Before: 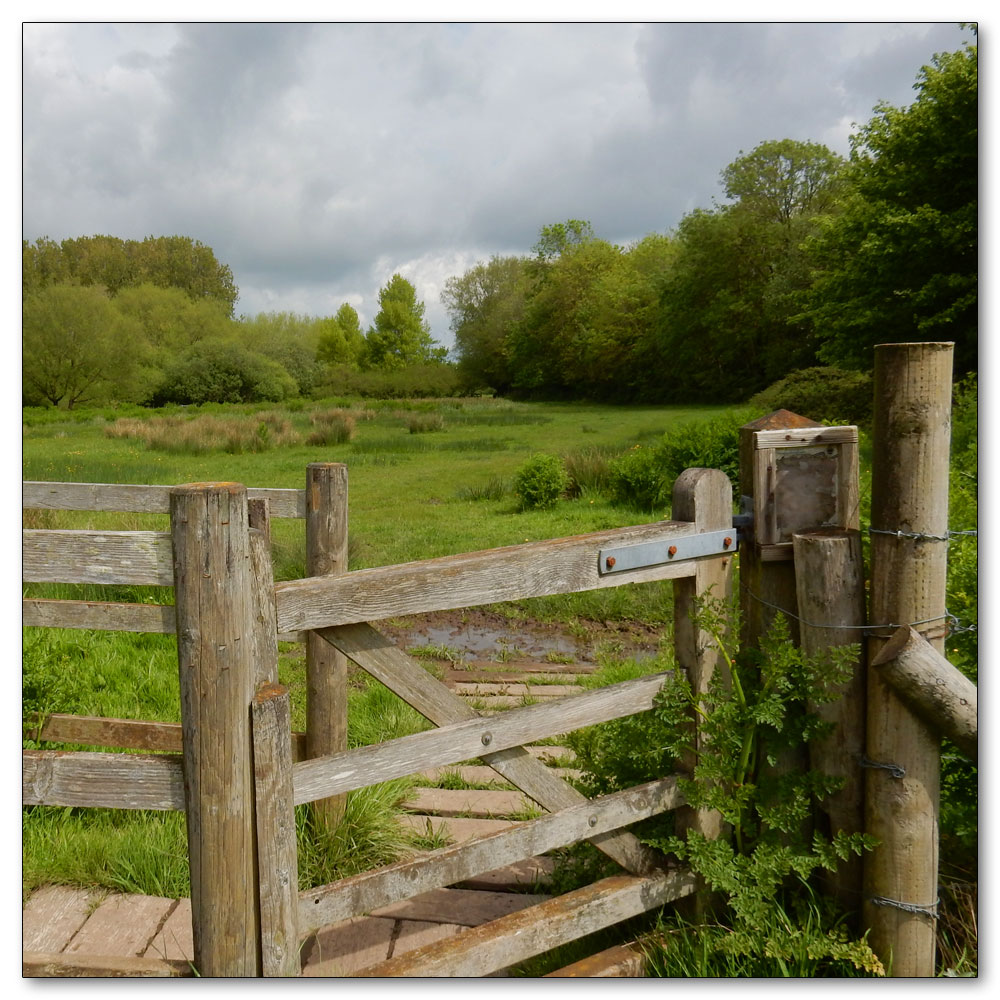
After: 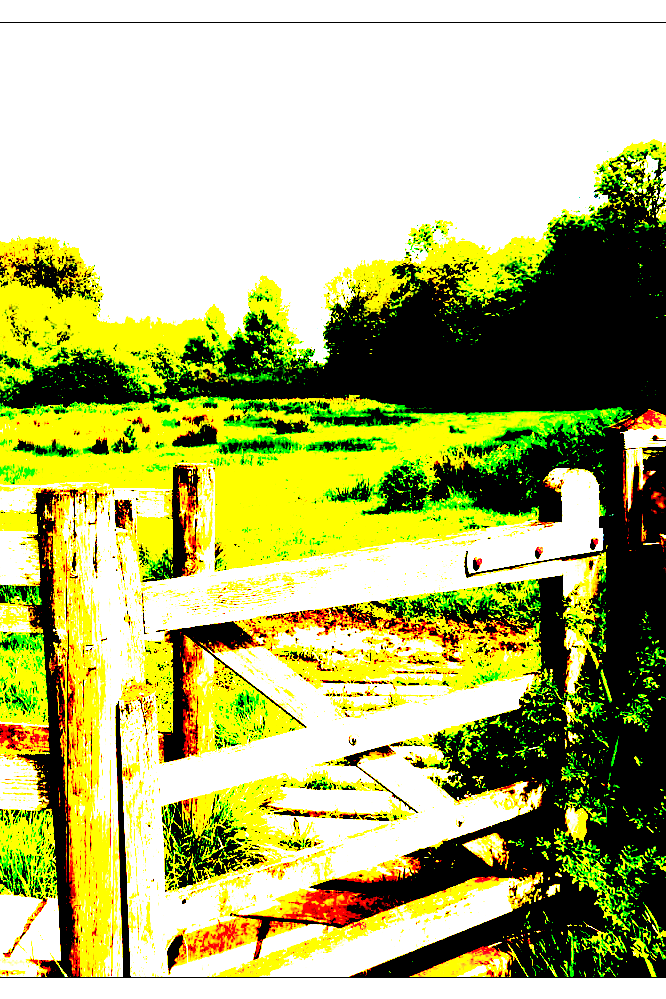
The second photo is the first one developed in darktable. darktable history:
crop and rotate: left 13.342%, right 19.991%
exposure: black level correction 0.1, exposure 3 EV, compensate highlight preservation false
color balance rgb: perceptual saturation grading › global saturation 20%, perceptual saturation grading › highlights -25%, perceptual saturation grading › shadows 25%
